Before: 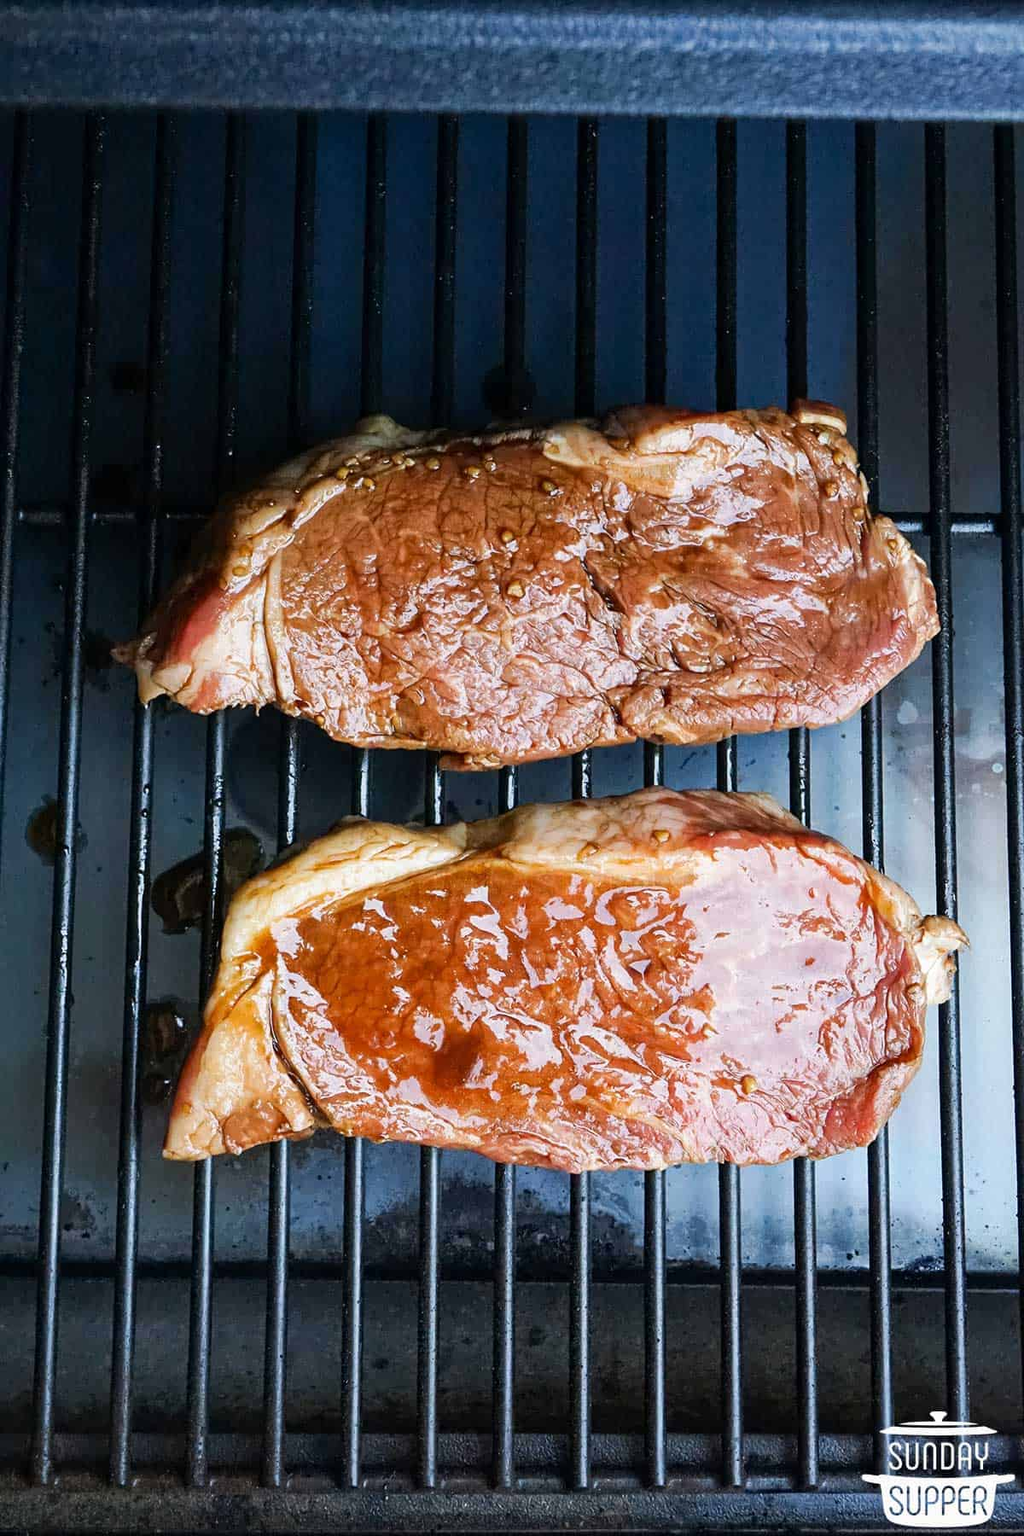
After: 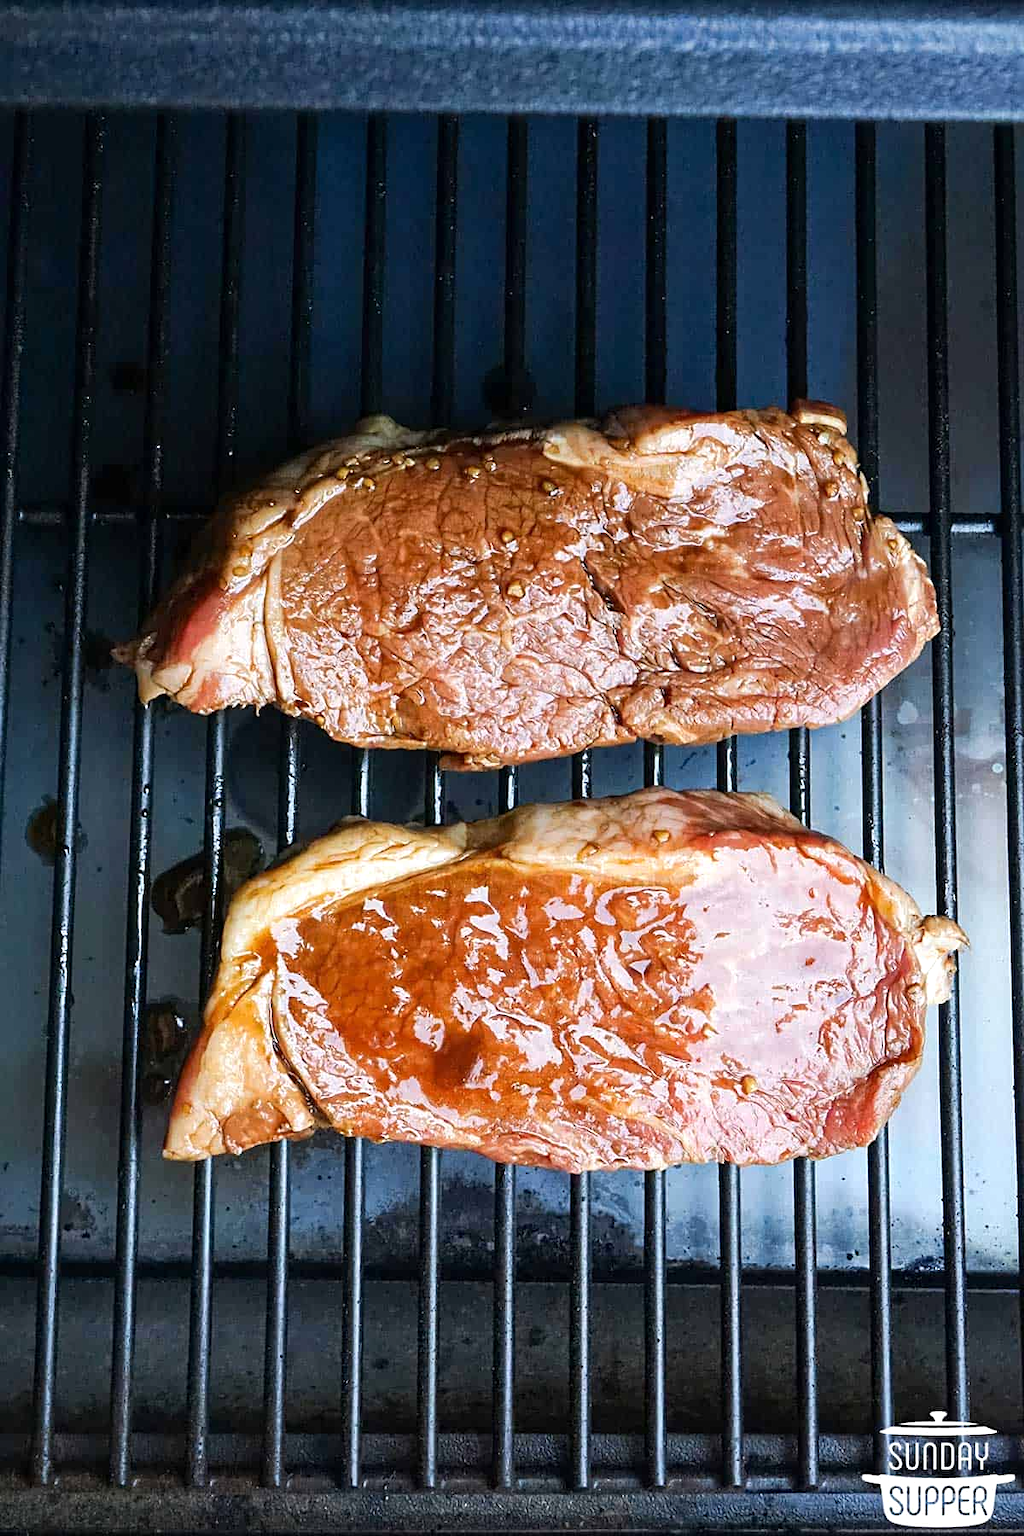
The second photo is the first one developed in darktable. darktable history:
sharpen: amount 0.2
exposure: exposure 0.197 EV, compensate highlight preservation false
